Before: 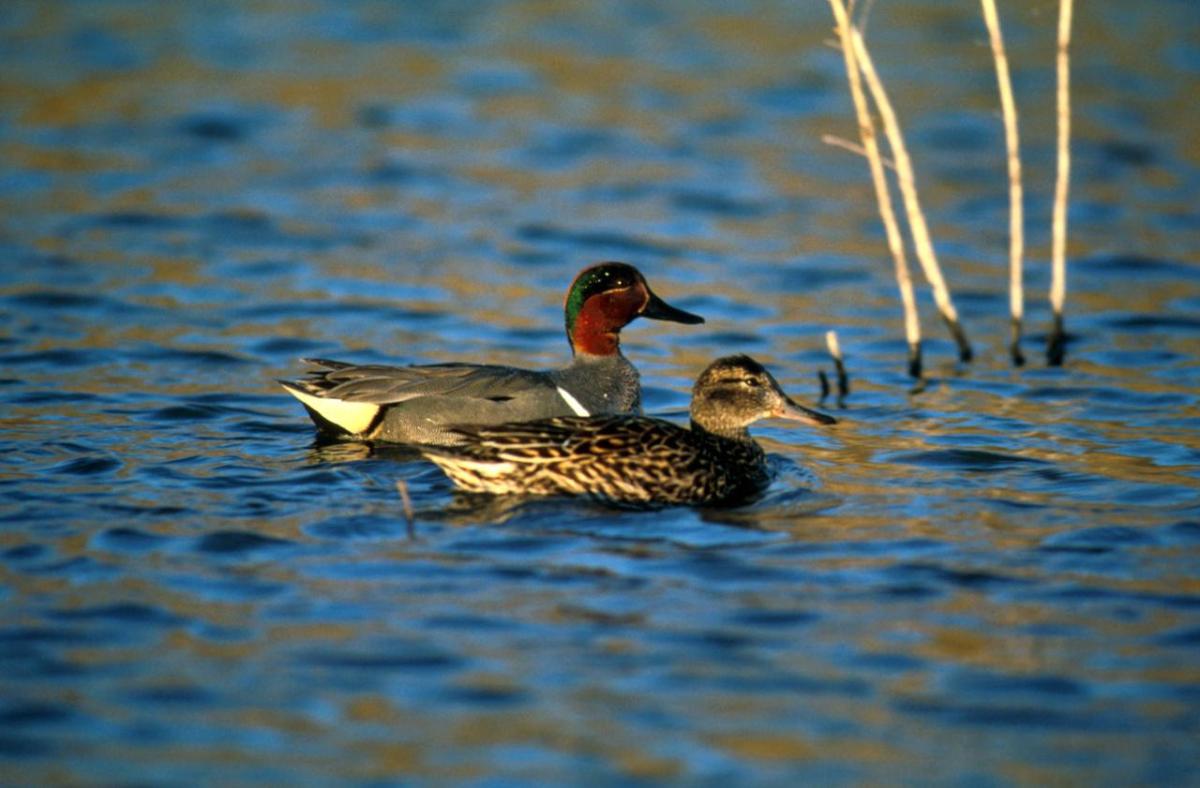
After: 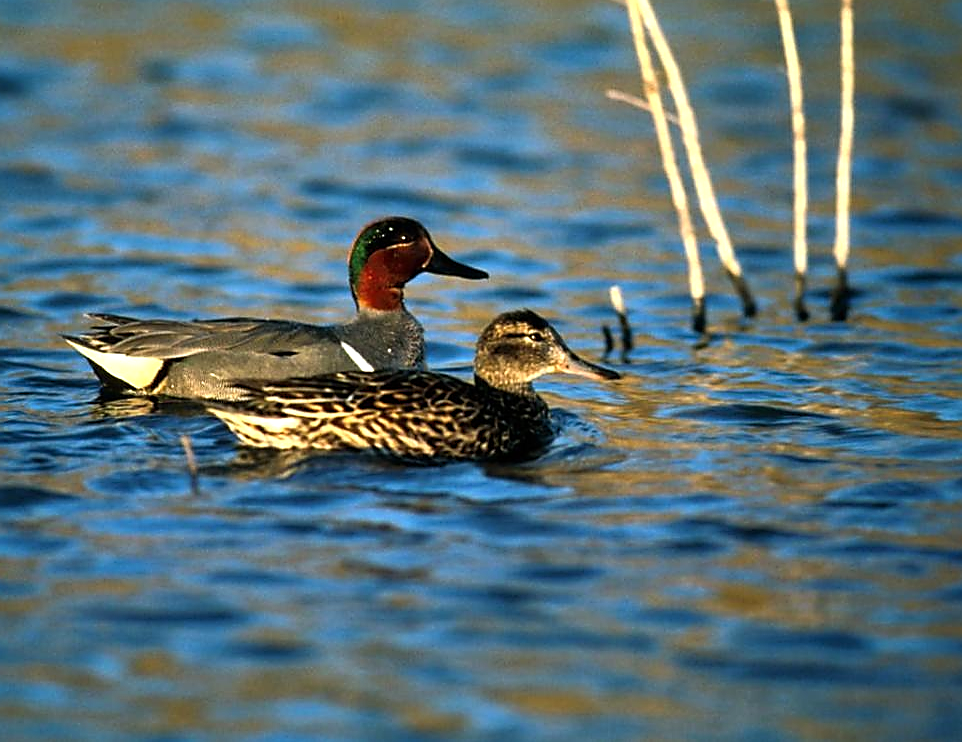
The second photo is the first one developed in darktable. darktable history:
tone equalizer: -8 EV -0.385 EV, -7 EV -0.412 EV, -6 EV -0.308 EV, -5 EV -0.204 EV, -3 EV 0.195 EV, -2 EV 0.342 EV, -1 EV 0.375 EV, +0 EV 0.394 EV, edges refinement/feathering 500, mask exposure compensation -1.57 EV, preserve details no
crop and rotate: left 18.013%, top 5.782%, right 1.785%
sharpen: radius 1.424, amount 1.263, threshold 0.792
levels: levels [0, 0.476, 0.951]
